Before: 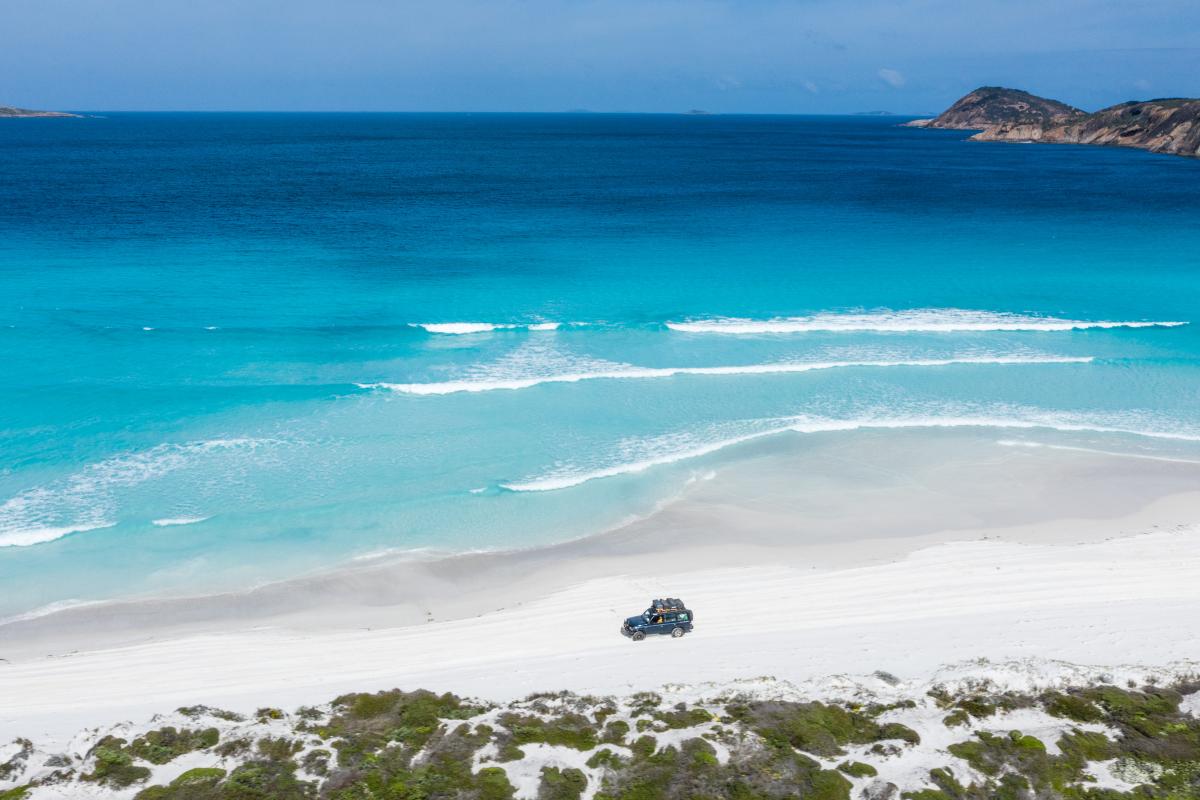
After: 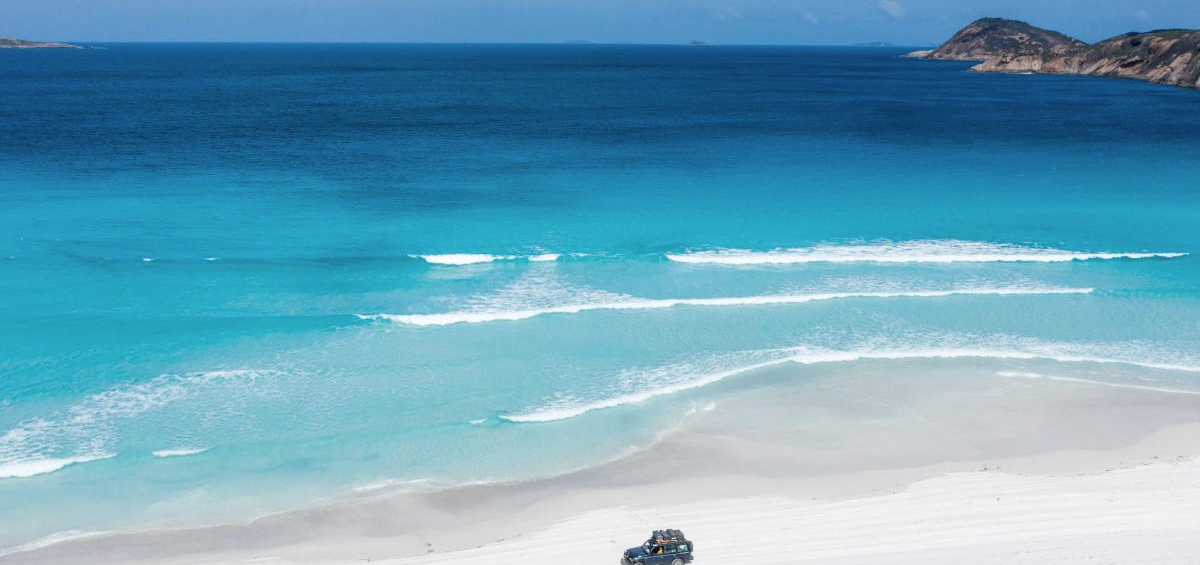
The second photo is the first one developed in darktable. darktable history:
crop and rotate: top 8.654%, bottom 20.663%
contrast brightness saturation: saturation -0.069
